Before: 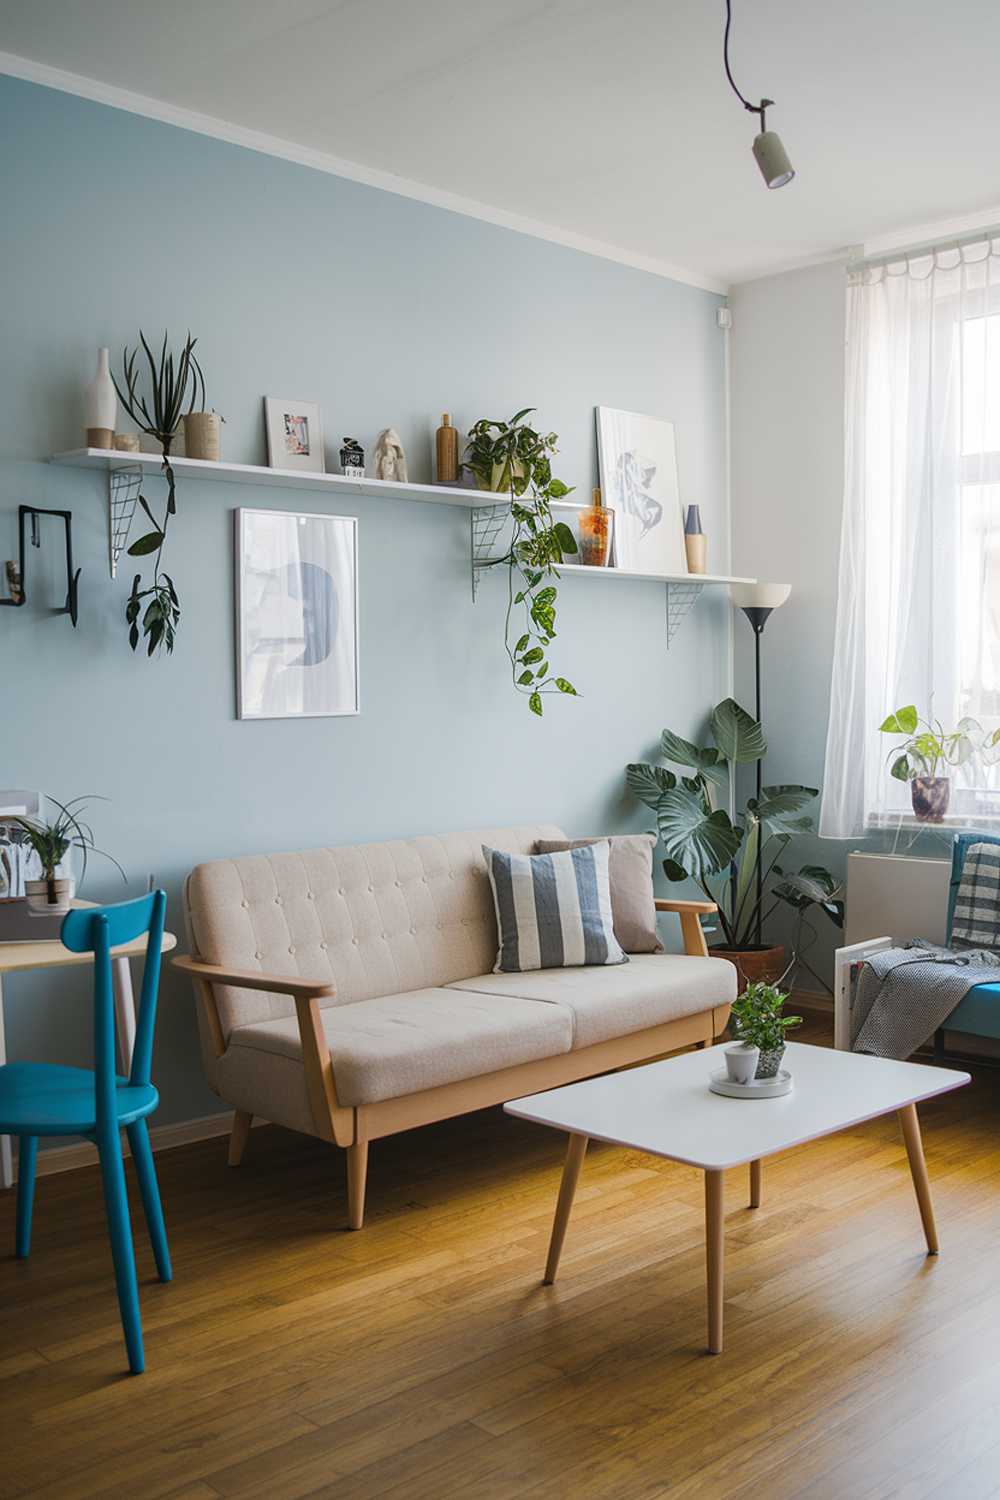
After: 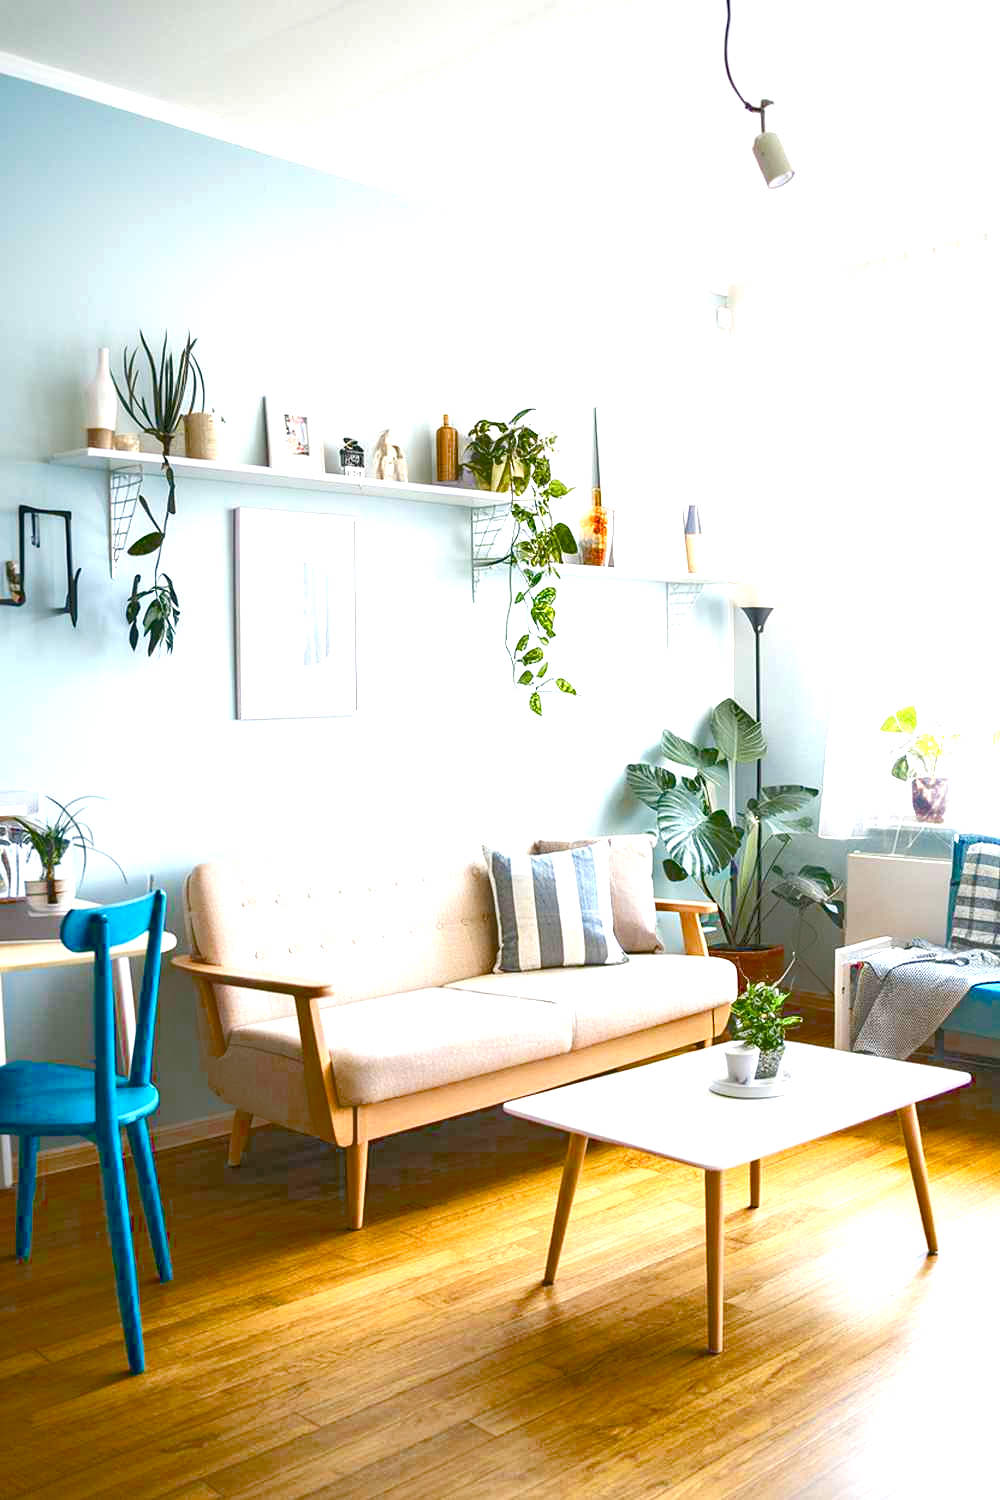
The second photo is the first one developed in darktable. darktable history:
tone equalizer: -8 EV -0.533 EV, -7 EV -0.352 EV, -6 EV -0.111 EV, -5 EV 0.449 EV, -4 EV 0.961 EV, -3 EV 0.822 EV, -2 EV -0.007 EV, -1 EV 0.133 EV, +0 EV -0.028 EV
exposure: black level correction 0, exposure 1.487 EV, compensate exposure bias true, compensate highlight preservation false
color balance rgb: perceptual saturation grading › global saturation 23.366%, perceptual saturation grading › highlights -24.585%, perceptual saturation grading › mid-tones 24.451%, perceptual saturation grading › shadows 40.908%, saturation formula JzAzBz (2021)
